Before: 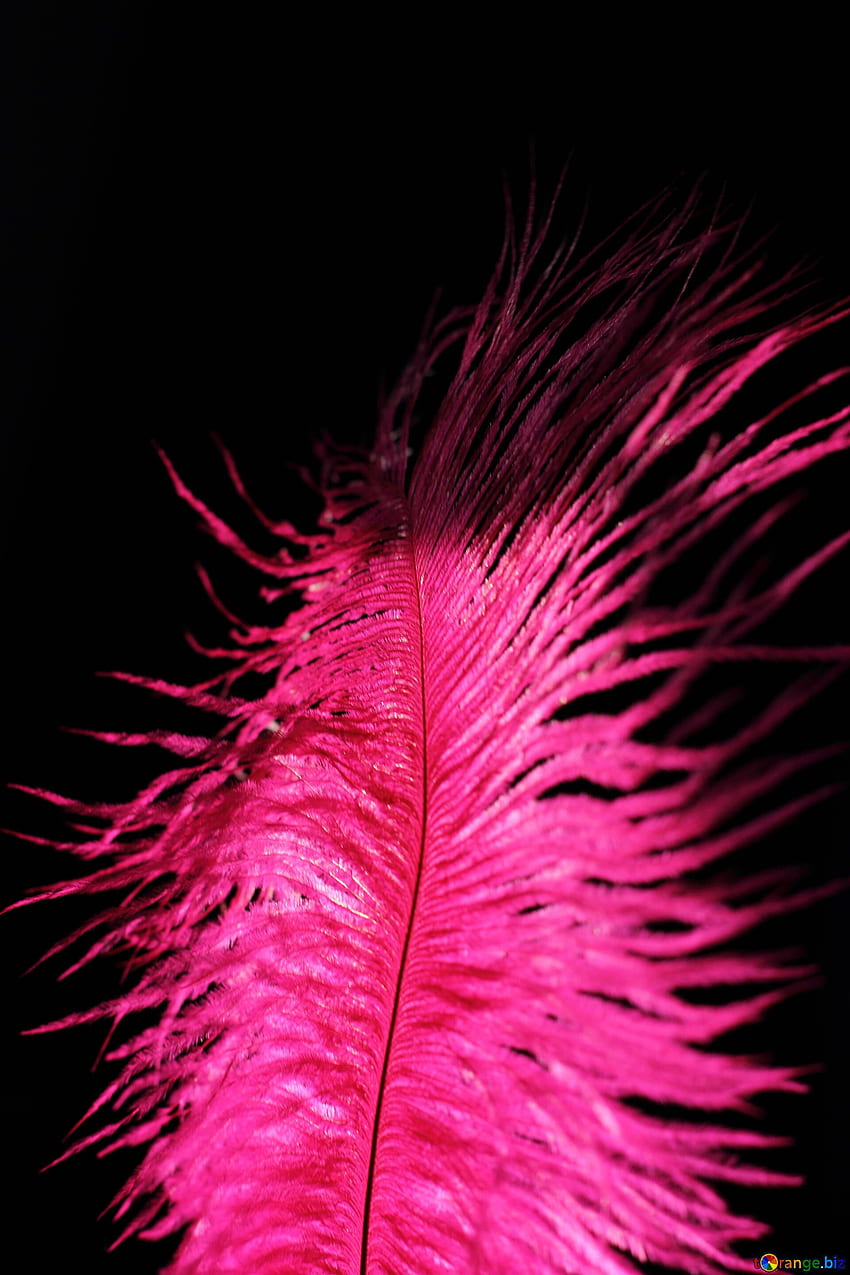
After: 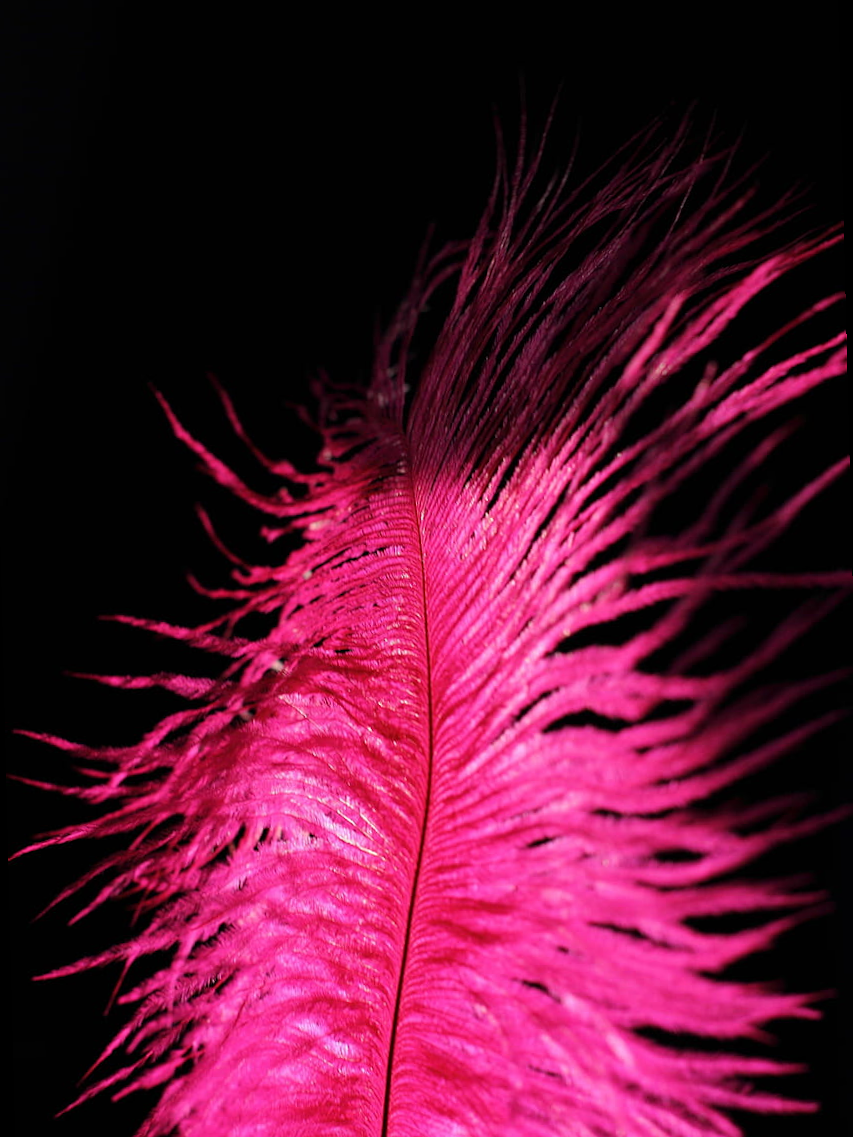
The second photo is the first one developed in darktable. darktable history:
crop and rotate: top 2.479%, bottom 3.018%
rotate and perspective: rotation -1.42°, crop left 0.016, crop right 0.984, crop top 0.035, crop bottom 0.965
